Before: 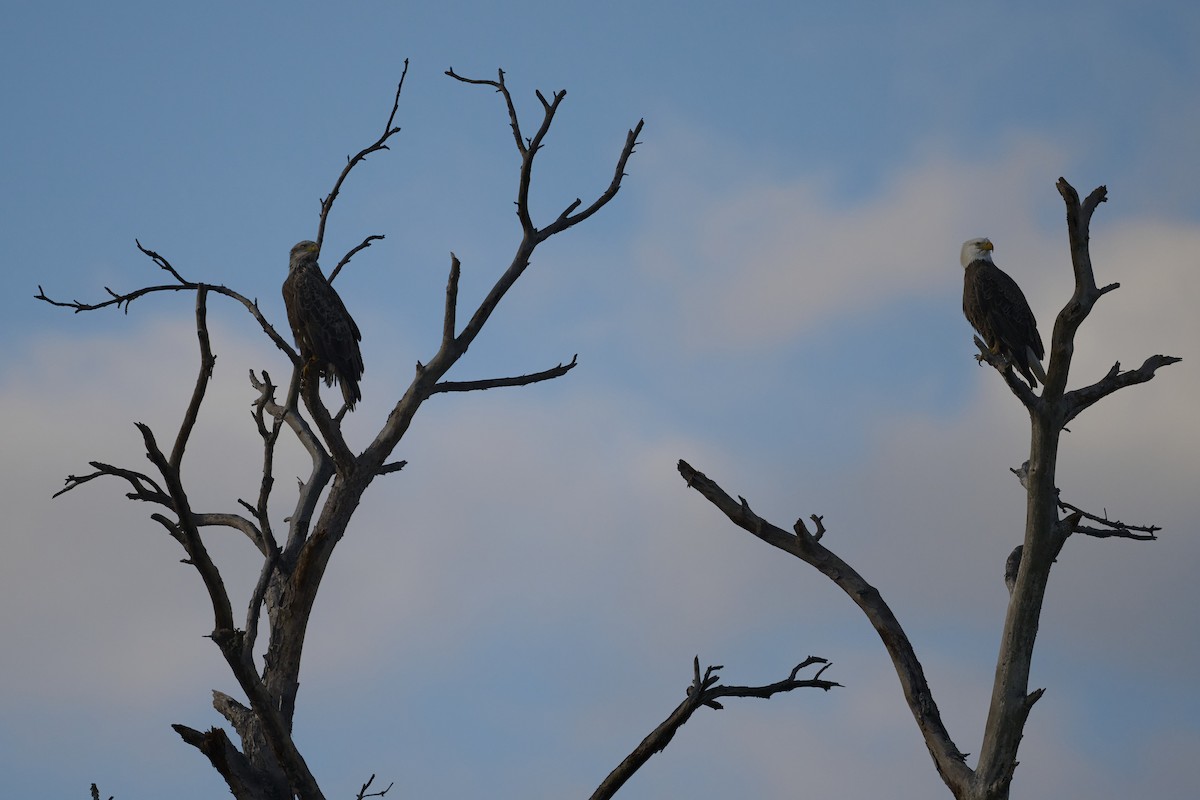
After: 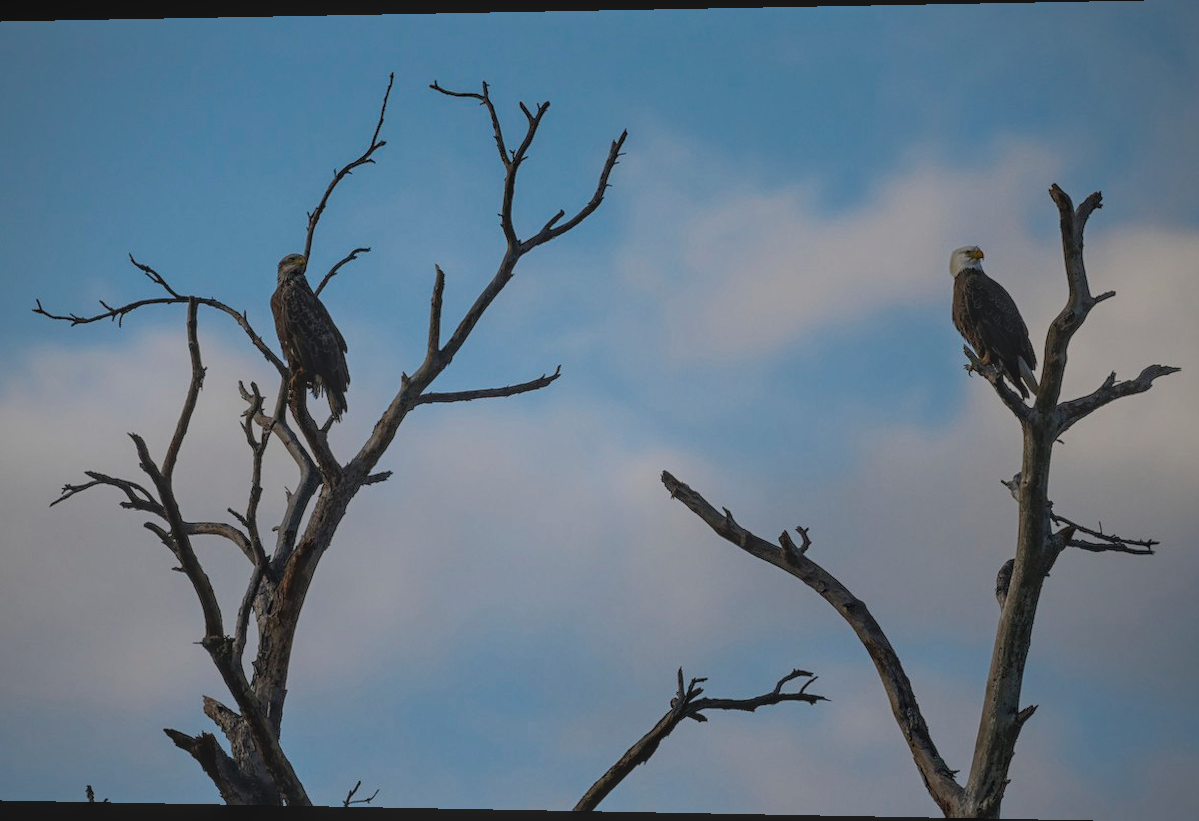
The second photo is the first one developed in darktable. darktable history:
local contrast: highlights 66%, shadows 33%, detail 166%, midtone range 0.2
vignetting: fall-off radius 93.87%
rotate and perspective: lens shift (horizontal) -0.055, automatic cropping off
